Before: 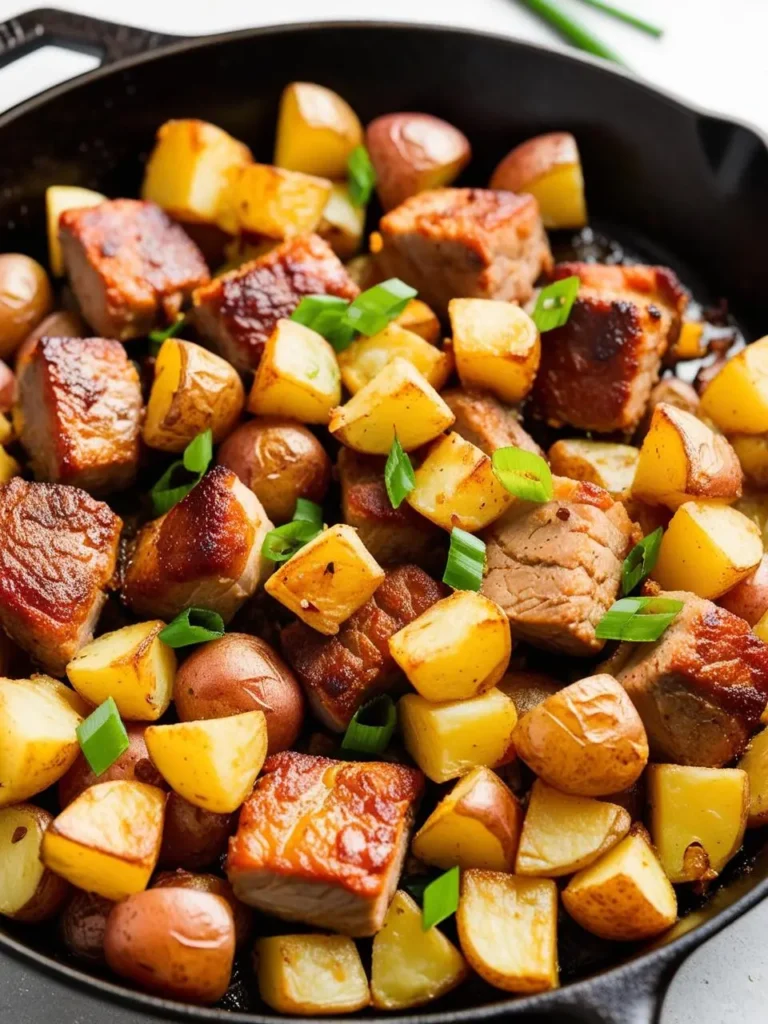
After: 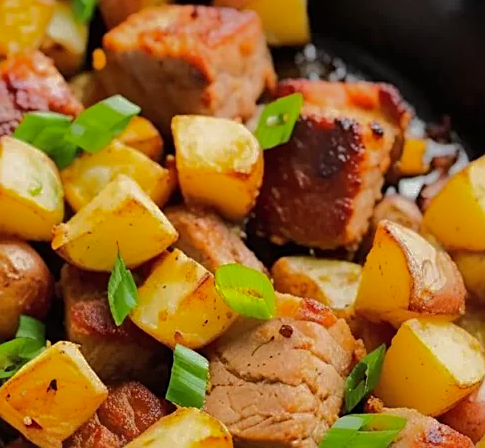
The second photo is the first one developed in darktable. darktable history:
crop: left 36.181%, top 17.923%, right 0.539%, bottom 38.262%
shadows and highlights: shadows 25.69, highlights -70.95
sharpen: on, module defaults
